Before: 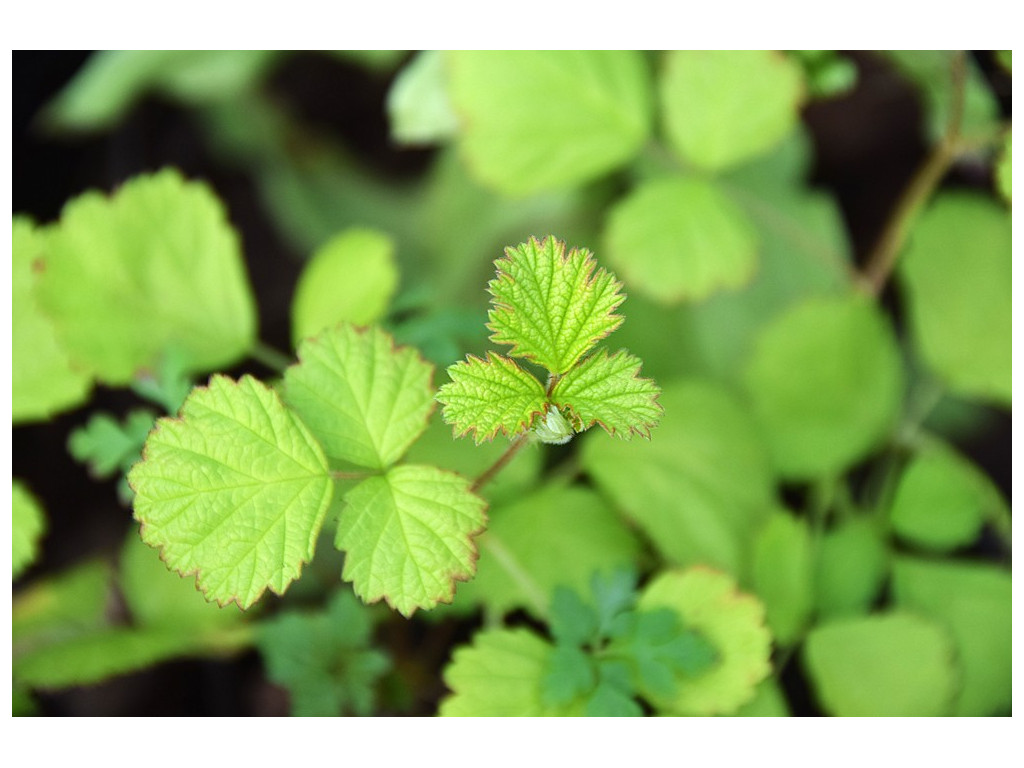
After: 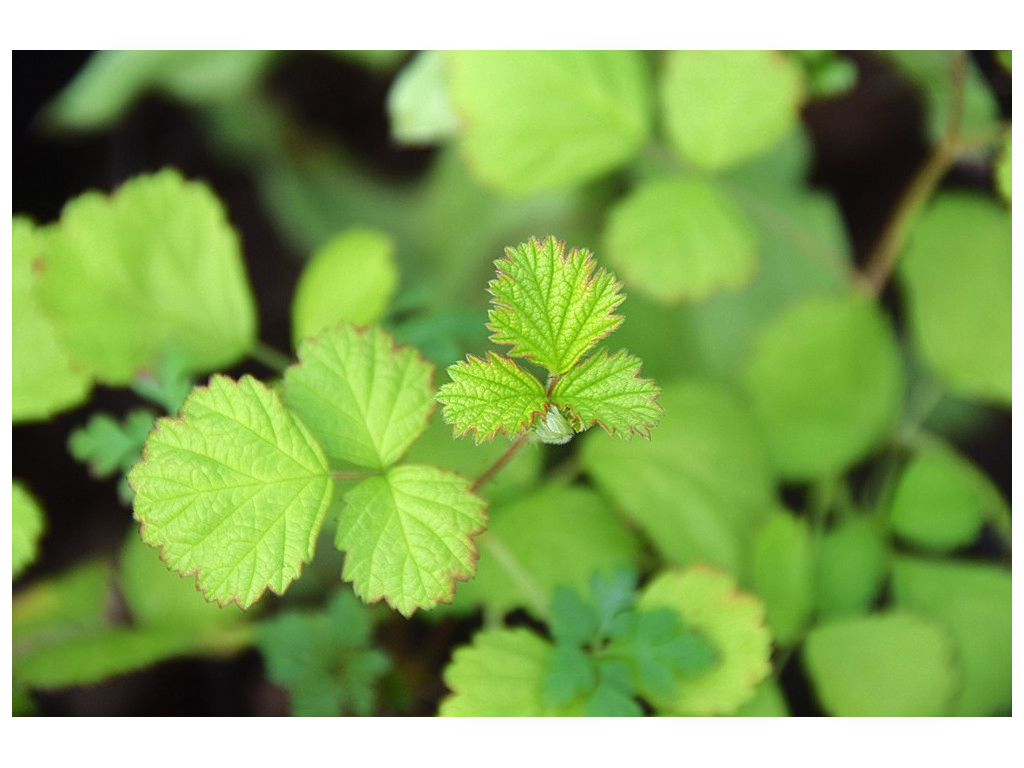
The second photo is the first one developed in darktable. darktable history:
contrast equalizer: y [[0.5, 0.488, 0.462, 0.461, 0.491, 0.5], [0.5 ×6], [0.5 ×6], [0 ×6], [0 ×6]]
tone equalizer: -8 EV -1.84 EV, -7 EV -1.16 EV, -6 EV -1.62 EV, smoothing diameter 25%, edges refinement/feathering 10, preserve details guided filter
